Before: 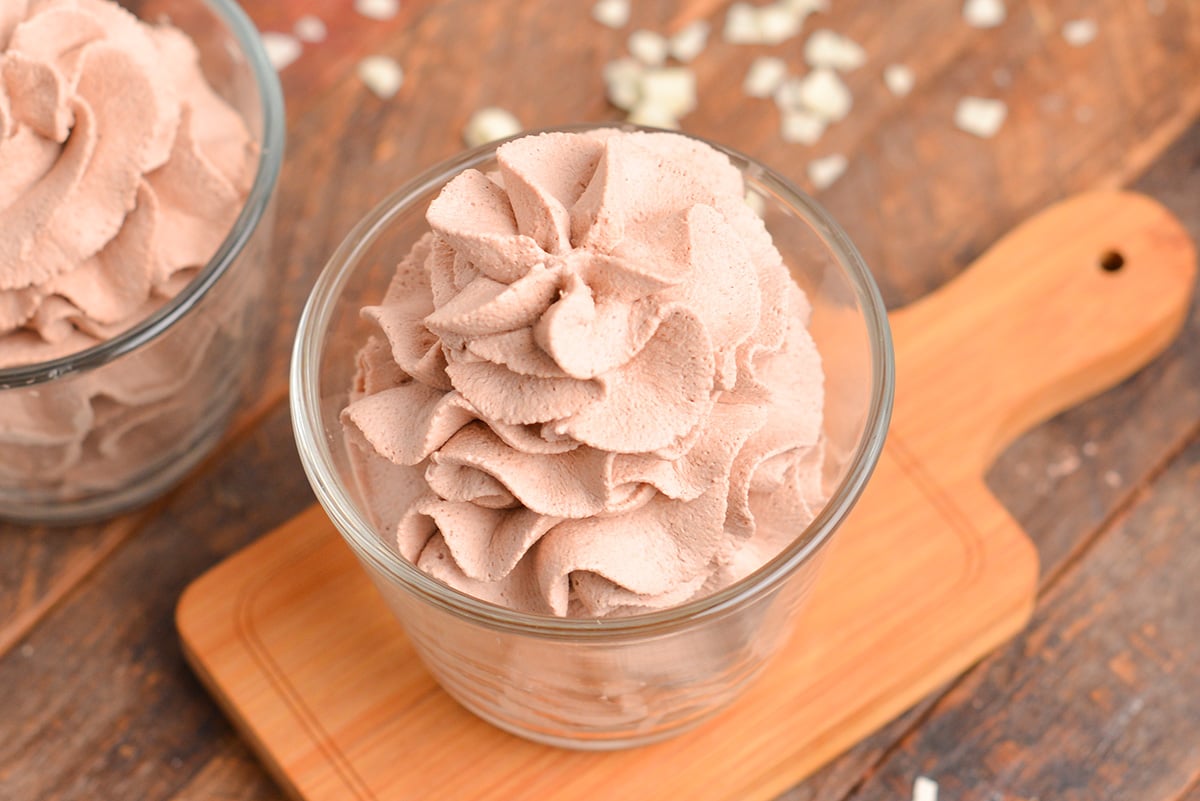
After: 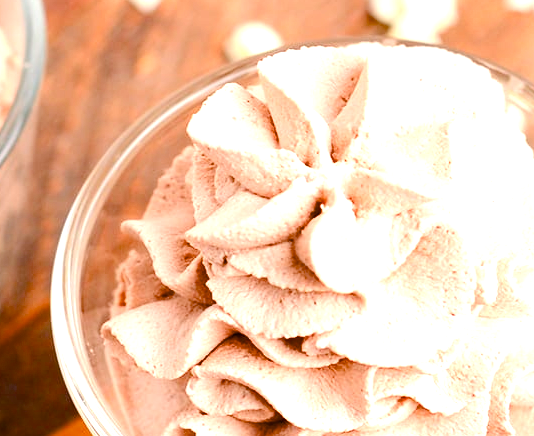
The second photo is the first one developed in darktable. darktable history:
crop: left 19.999%, top 10.749%, right 35.455%, bottom 34.735%
color balance rgb: highlights gain › chroma 0.257%, highlights gain › hue 330.87°, linear chroma grading › global chroma 0.887%, perceptual saturation grading › global saturation 20%, perceptual saturation grading › highlights -25.426%, perceptual saturation grading › shadows 50.406%, global vibrance 16.278%, saturation formula JzAzBz (2021)
exposure: exposure -0.042 EV, compensate highlight preservation false
tone equalizer: -8 EV -1.06 EV, -7 EV -1.04 EV, -6 EV -0.859 EV, -5 EV -0.596 EV, -3 EV 0.586 EV, -2 EV 0.871 EV, -1 EV 0.996 EV, +0 EV 1.06 EV, mask exposure compensation -0.489 EV
